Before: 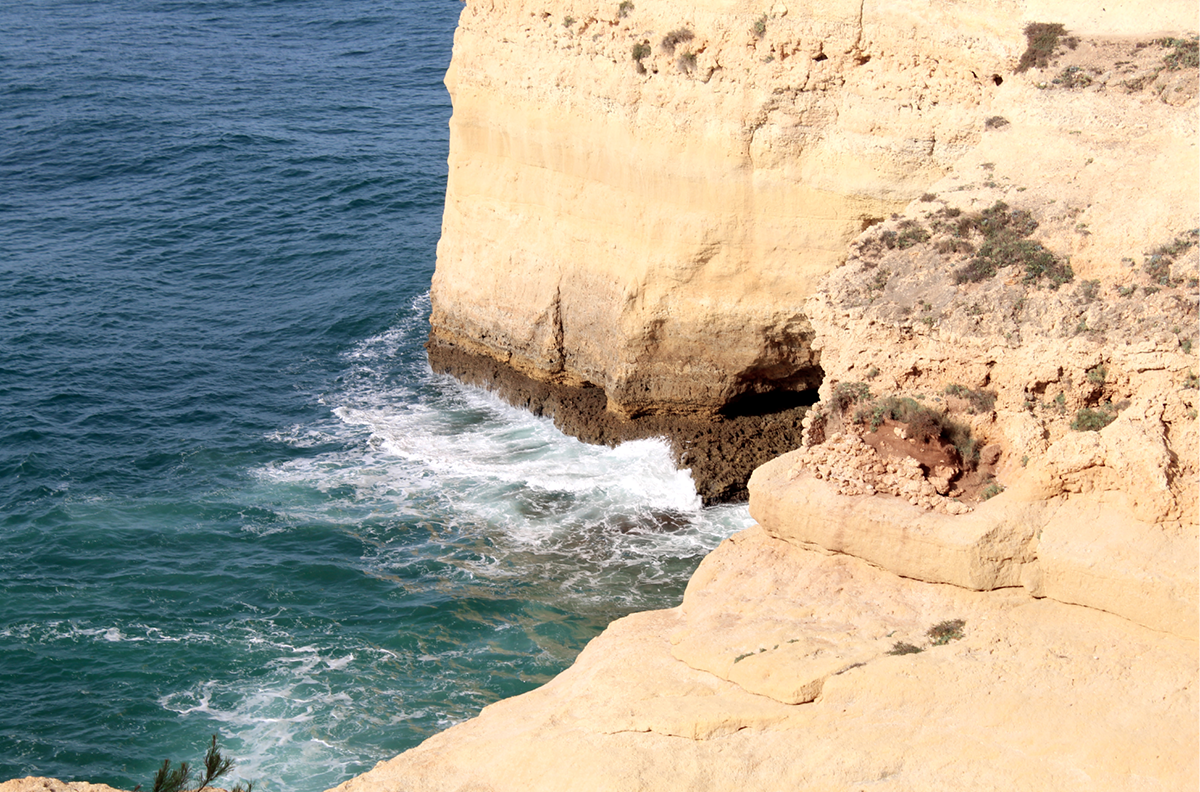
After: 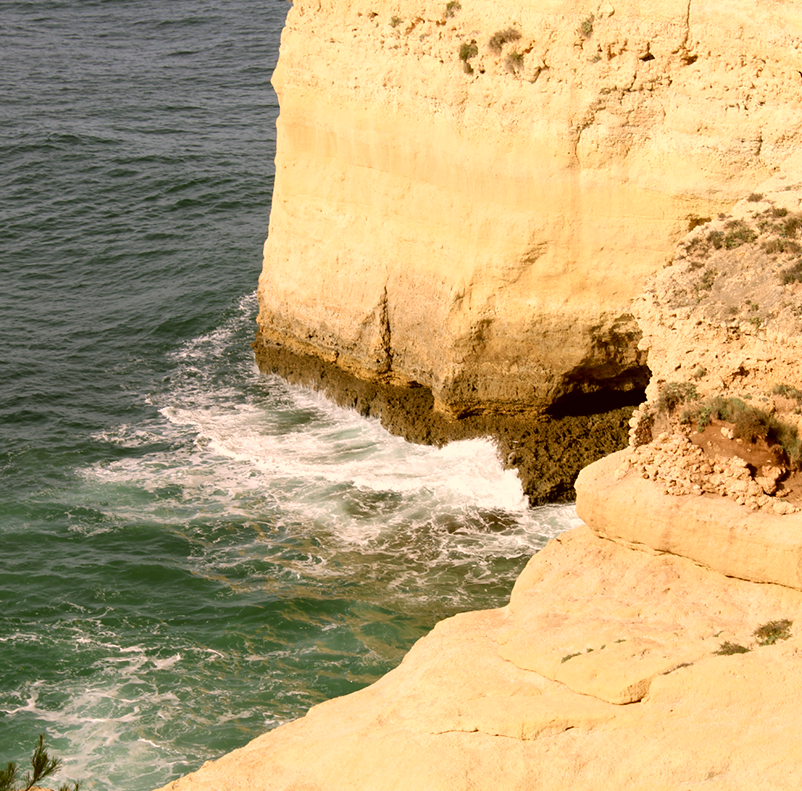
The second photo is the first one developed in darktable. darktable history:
color correction: highlights a* 8.22, highlights b* 15.33, shadows a* -0.656, shadows b* 26.77
crop and rotate: left 14.468%, right 18.639%
exposure: compensate highlight preservation false
